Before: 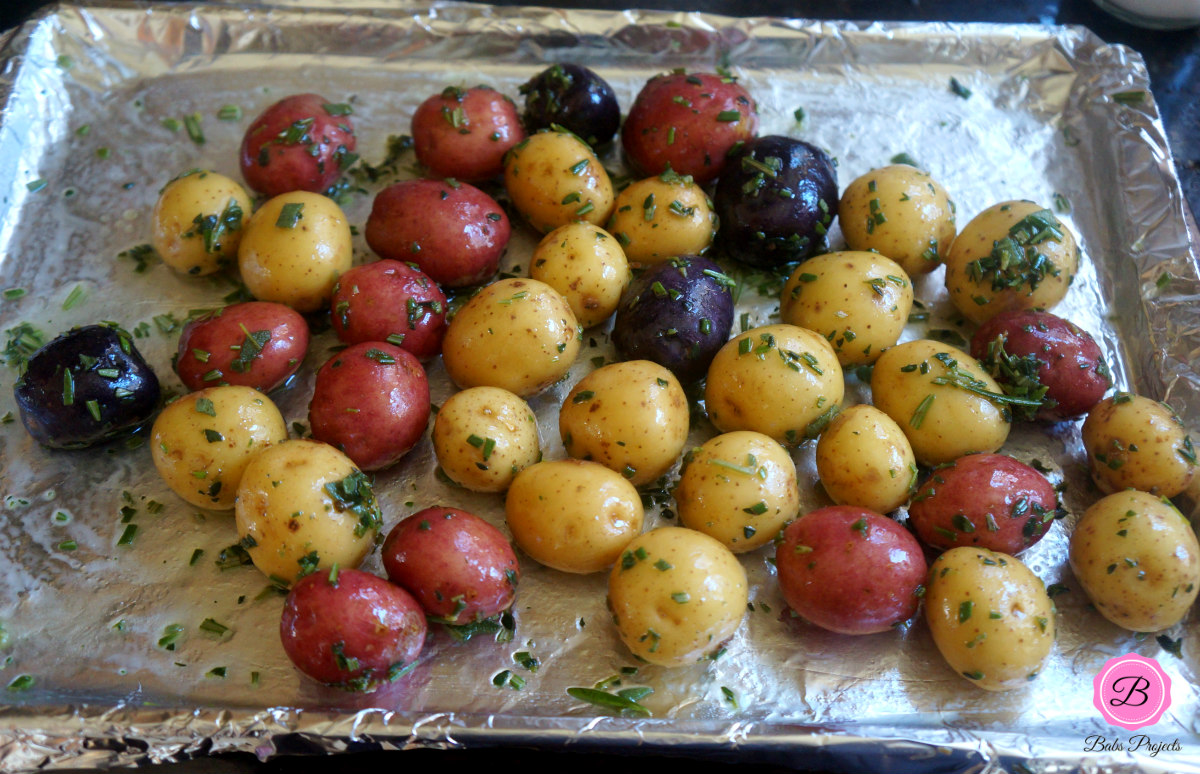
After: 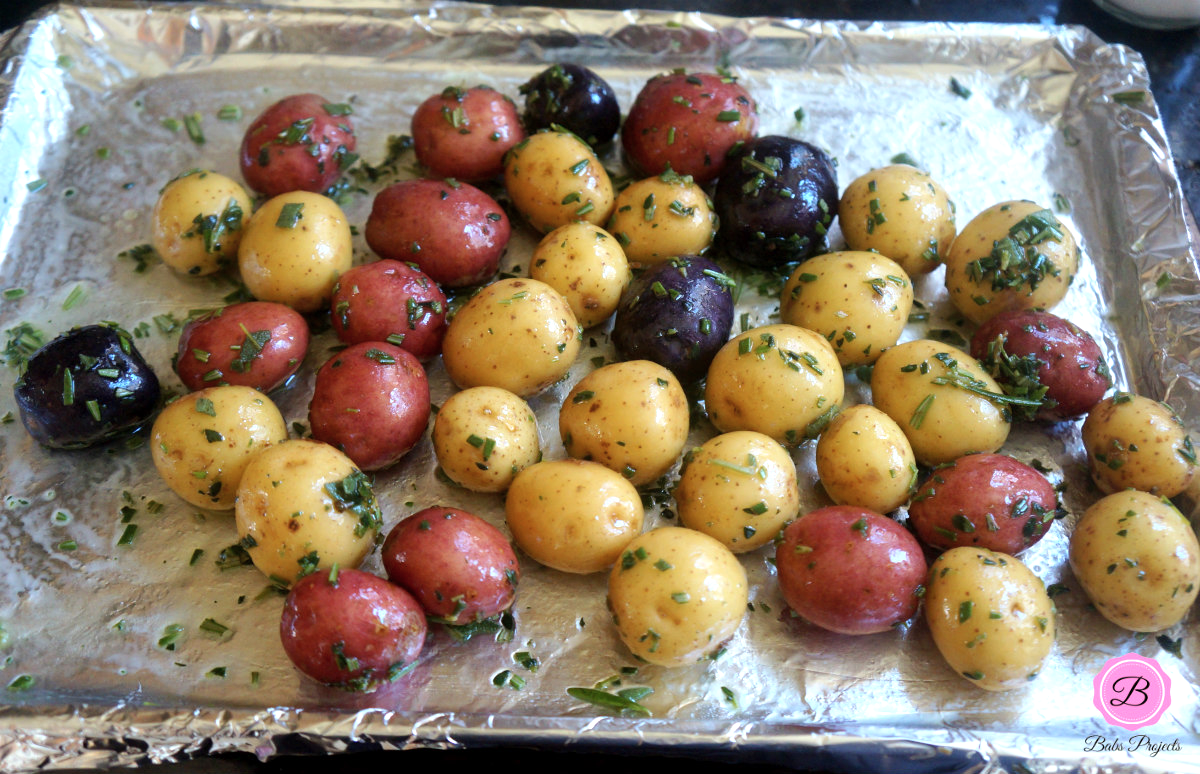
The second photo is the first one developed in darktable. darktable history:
tone curve: curves: ch0 [(0, 0) (0.541, 0.628) (0.906, 0.997)], color space Lab, independent channels, preserve colors none
